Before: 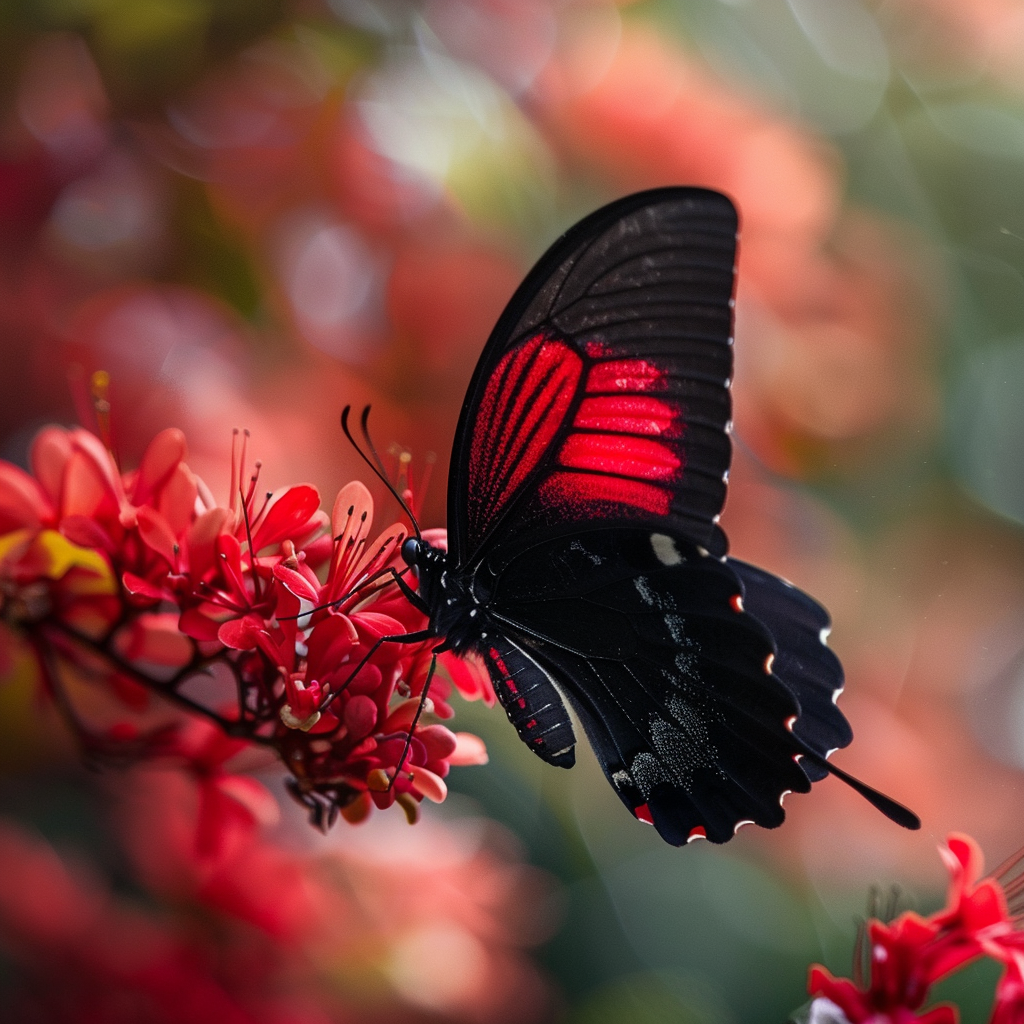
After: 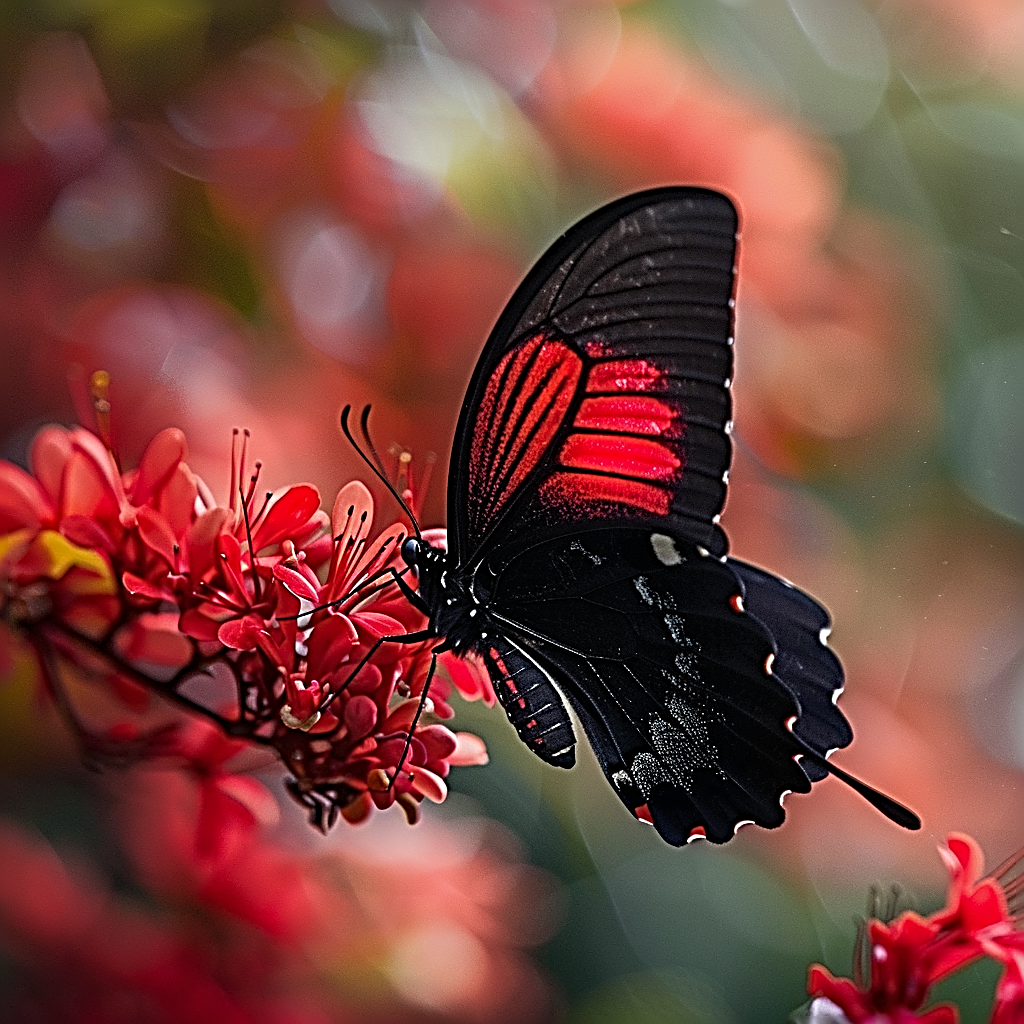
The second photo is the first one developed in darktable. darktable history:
tone equalizer: -8 EV -0.55 EV
sharpen: radius 3.158, amount 1.731
shadows and highlights: shadows 25, white point adjustment -3, highlights -30
